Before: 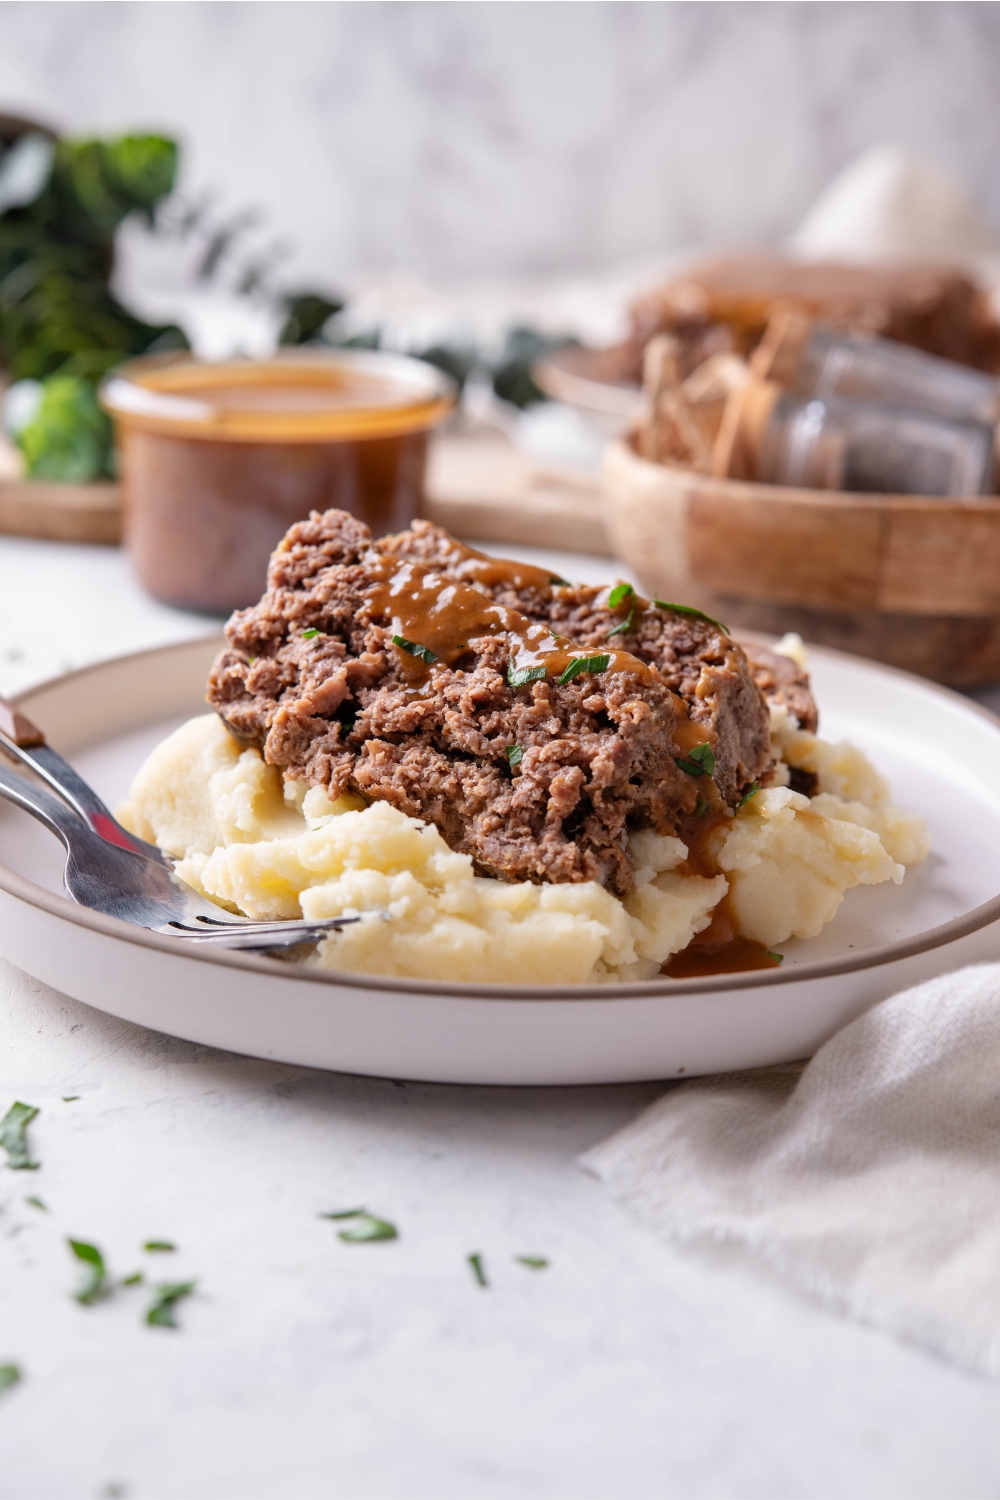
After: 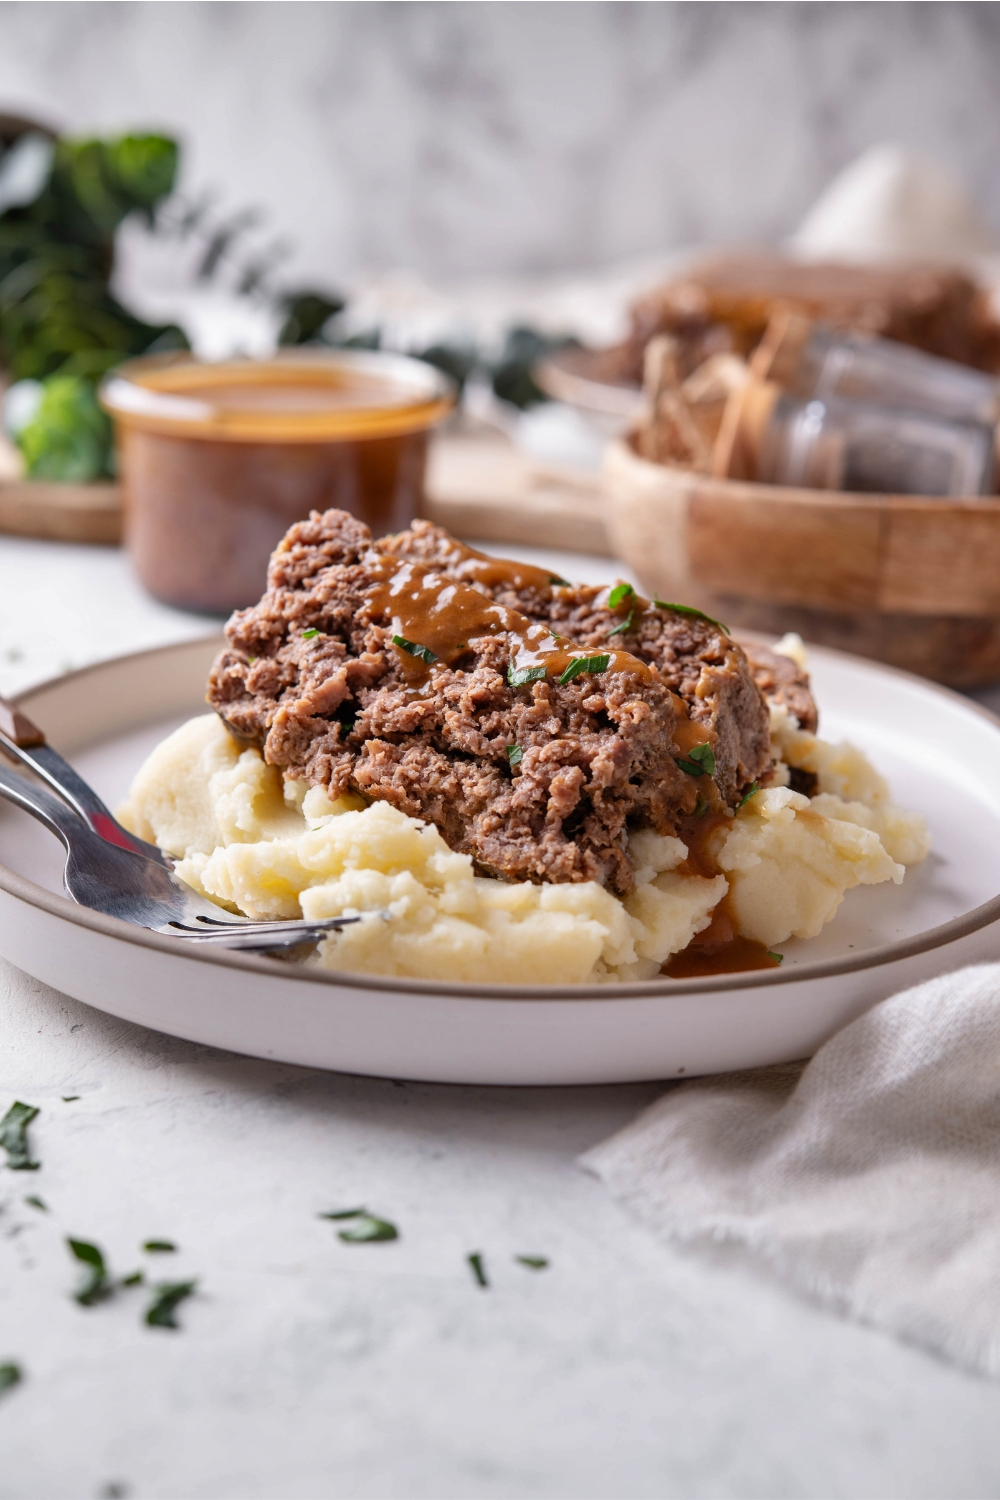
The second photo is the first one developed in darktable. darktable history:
shadows and highlights: shadows color adjustment 99.17%, highlights color adjustment 0.247%, soften with gaussian
